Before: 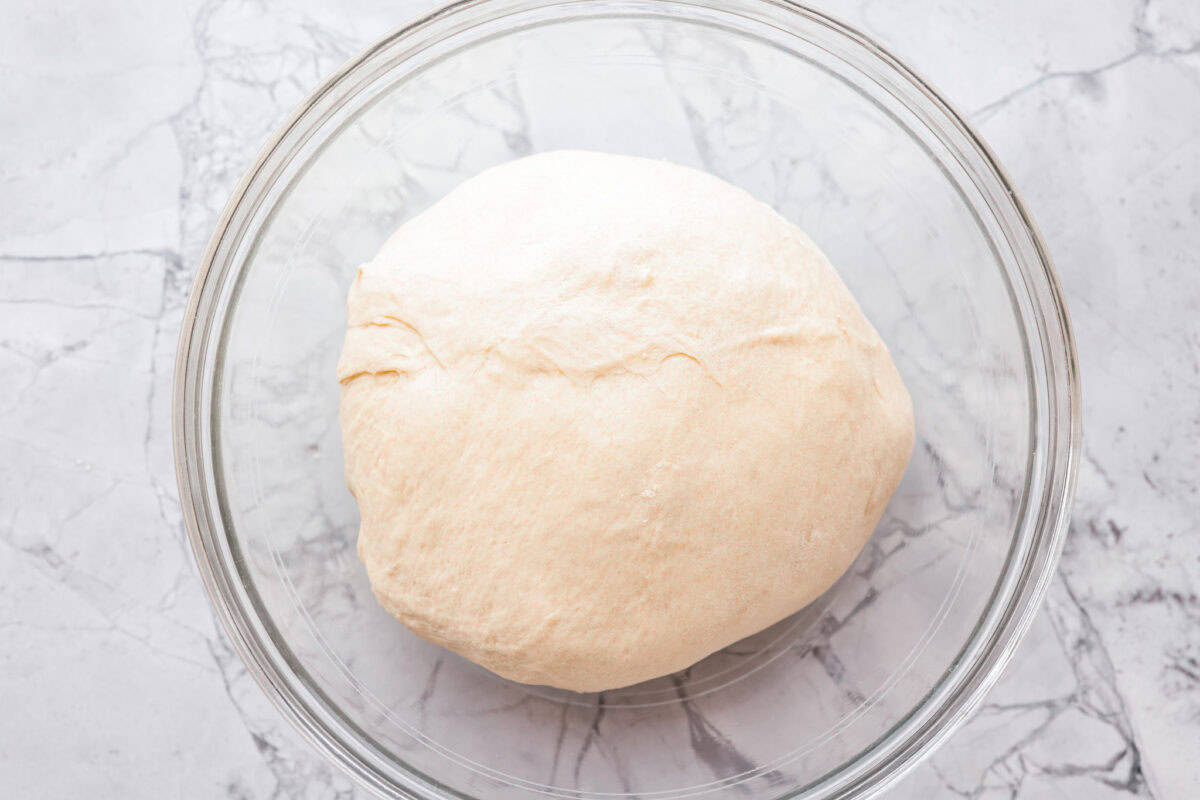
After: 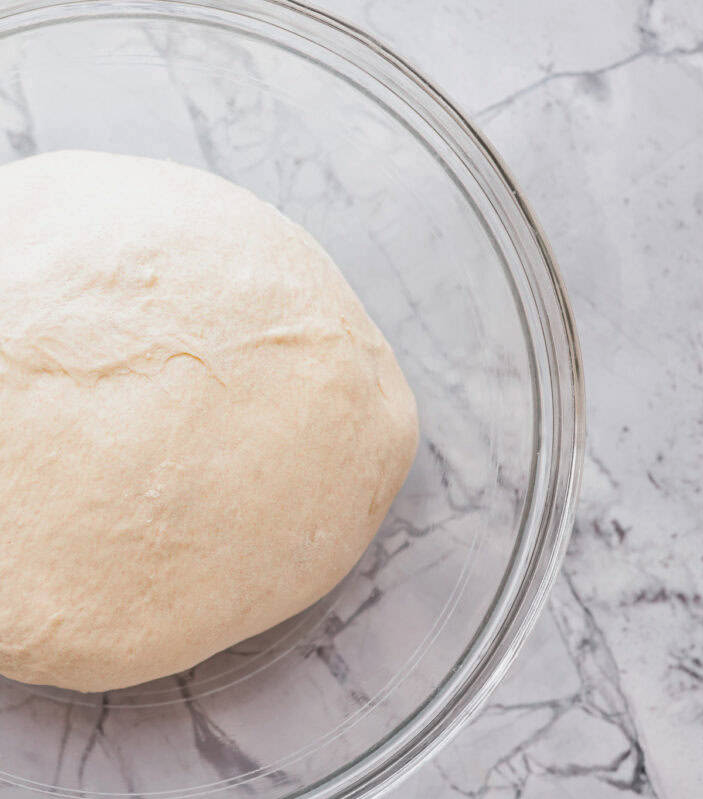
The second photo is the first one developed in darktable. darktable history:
crop: left 41.402%
shadows and highlights: shadows 37.27, highlights -28.18, soften with gaussian
exposure: exposure -0.151 EV, compensate highlight preservation false
